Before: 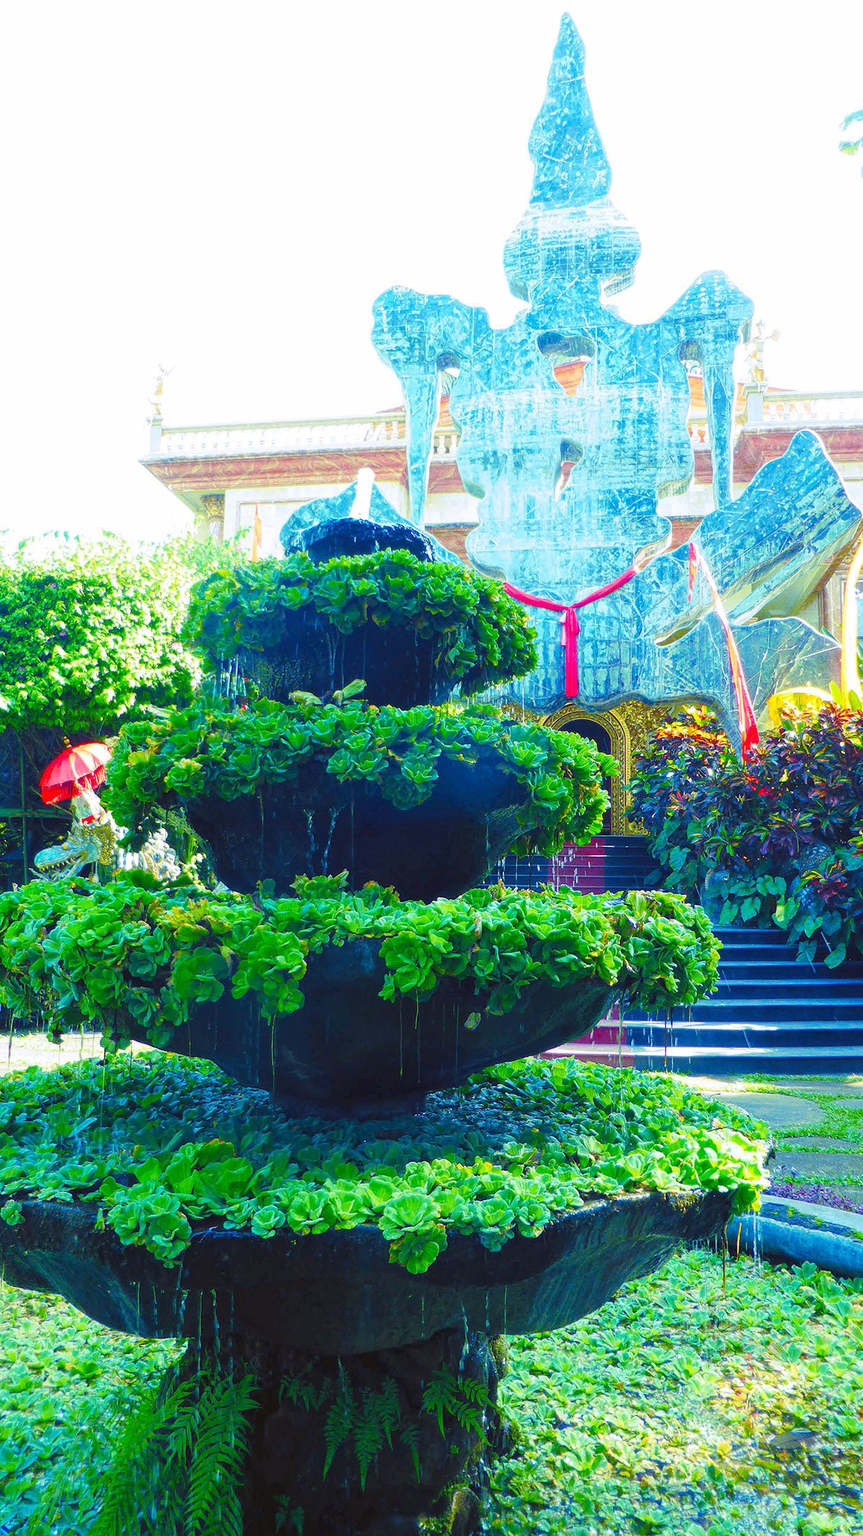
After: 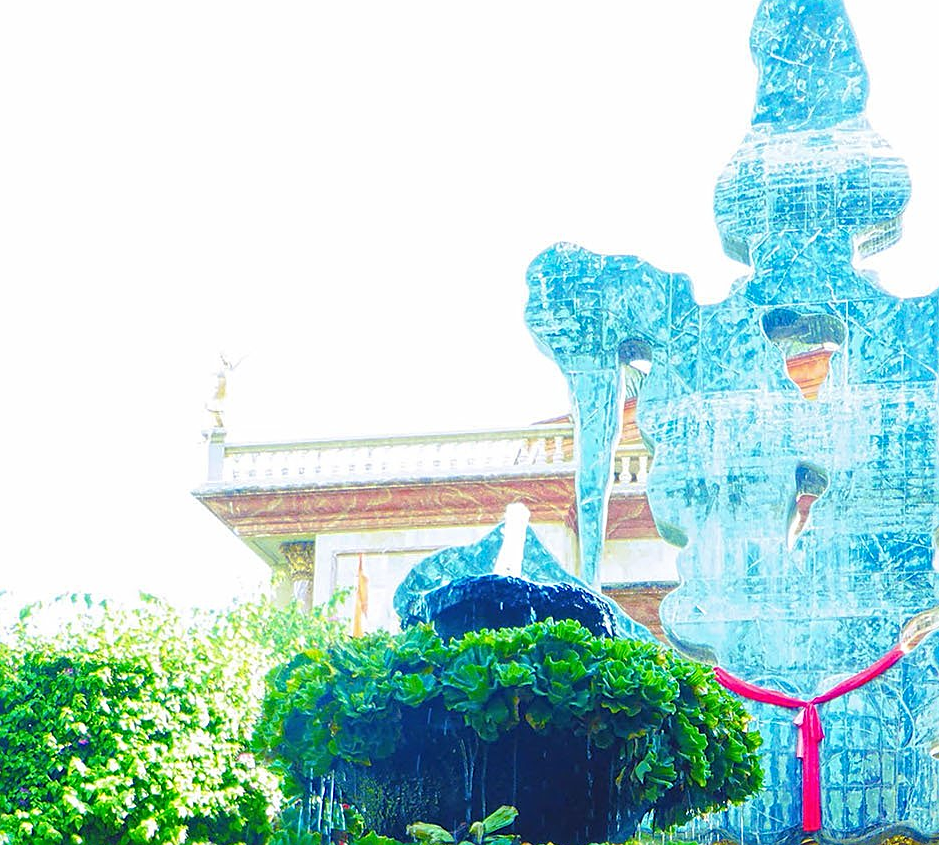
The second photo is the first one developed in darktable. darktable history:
crop: left 0.571%, top 7.628%, right 23.403%, bottom 53.958%
shadows and highlights: radius 127.26, shadows 21.2, highlights -21.51, low approximation 0.01
sharpen: amount 0.494
